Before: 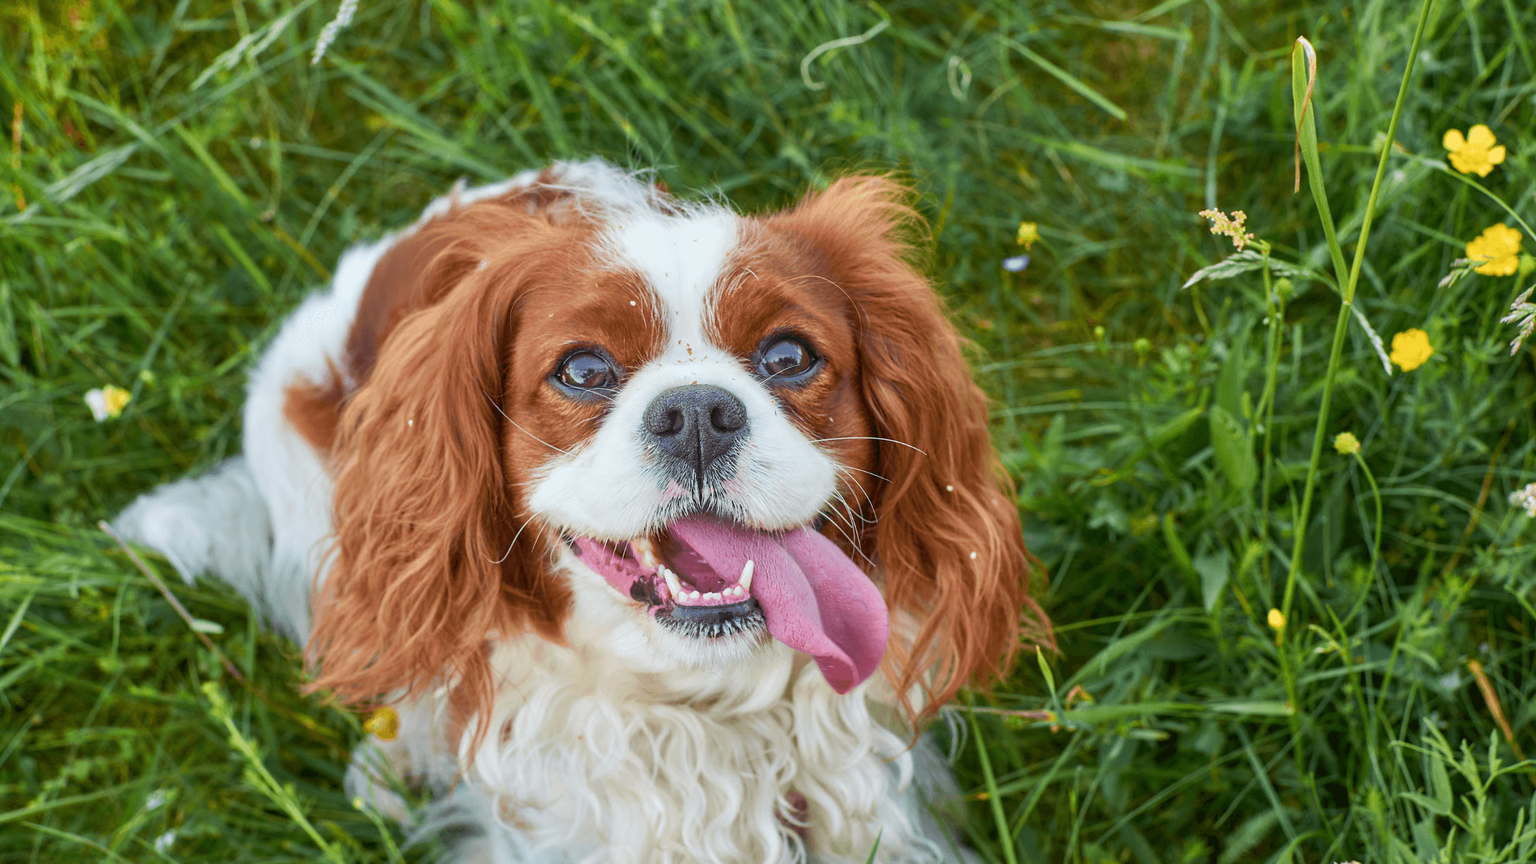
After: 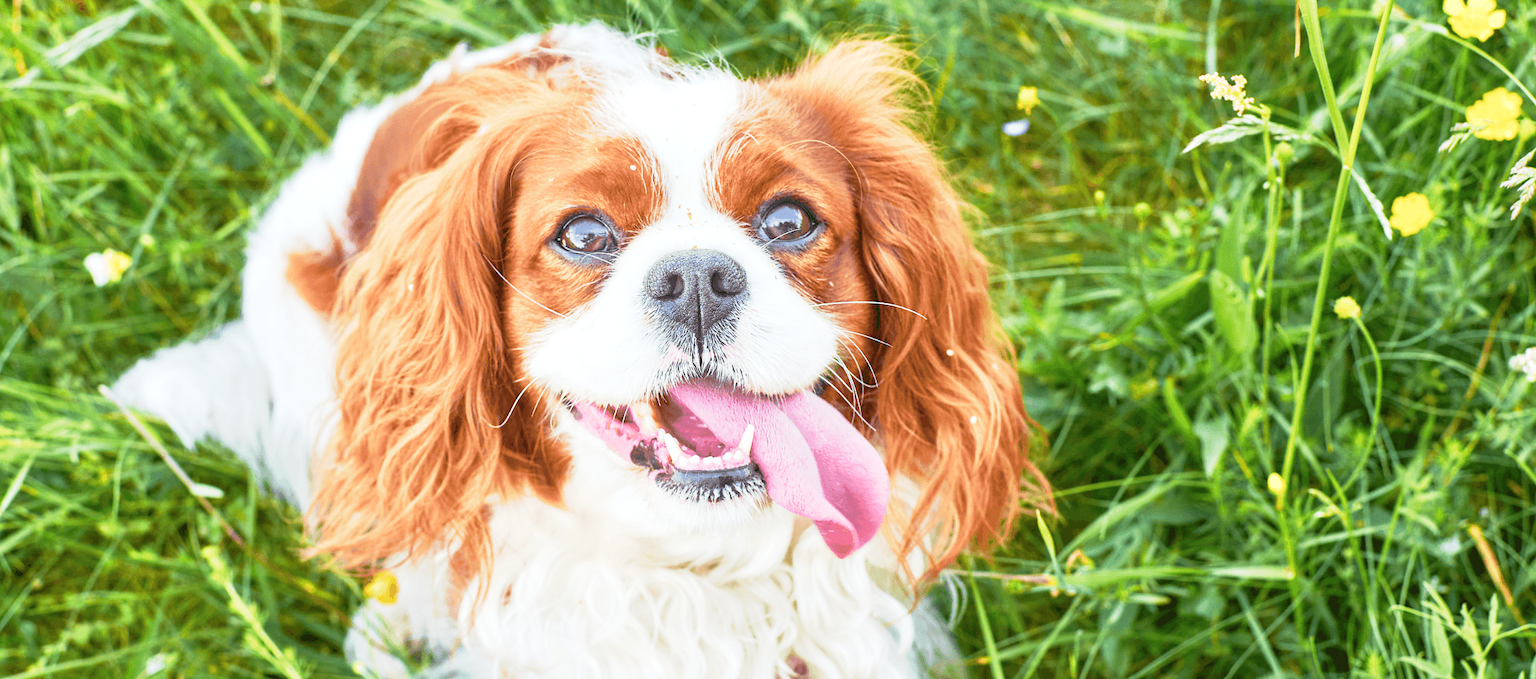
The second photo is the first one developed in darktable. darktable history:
crop and rotate: top 15.774%, bottom 5.506%
exposure: black level correction 0, exposure 1.015 EV, compensate exposure bias true, compensate highlight preservation false
rotate and perspective: automatic cropping off
base curve: curves: ch0 [(0, 0) (0.088, 0.125) (0.176, 0.251) (0.354, 0.501) (0.613, 0.749) (1, 0.877)], preserve colors none
